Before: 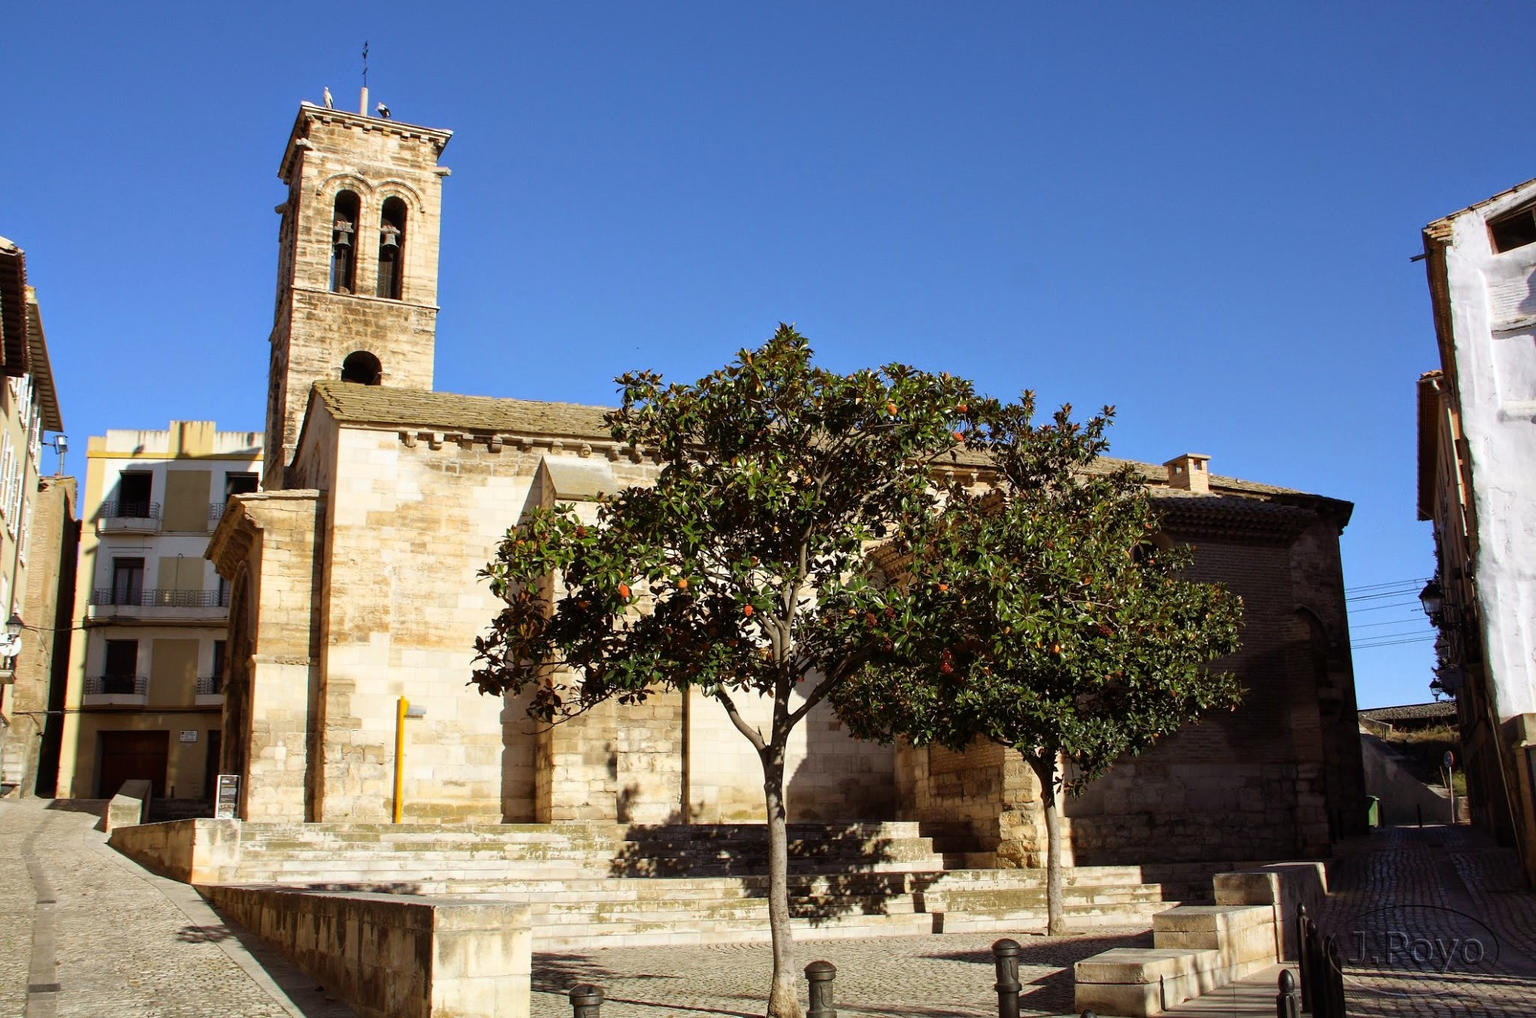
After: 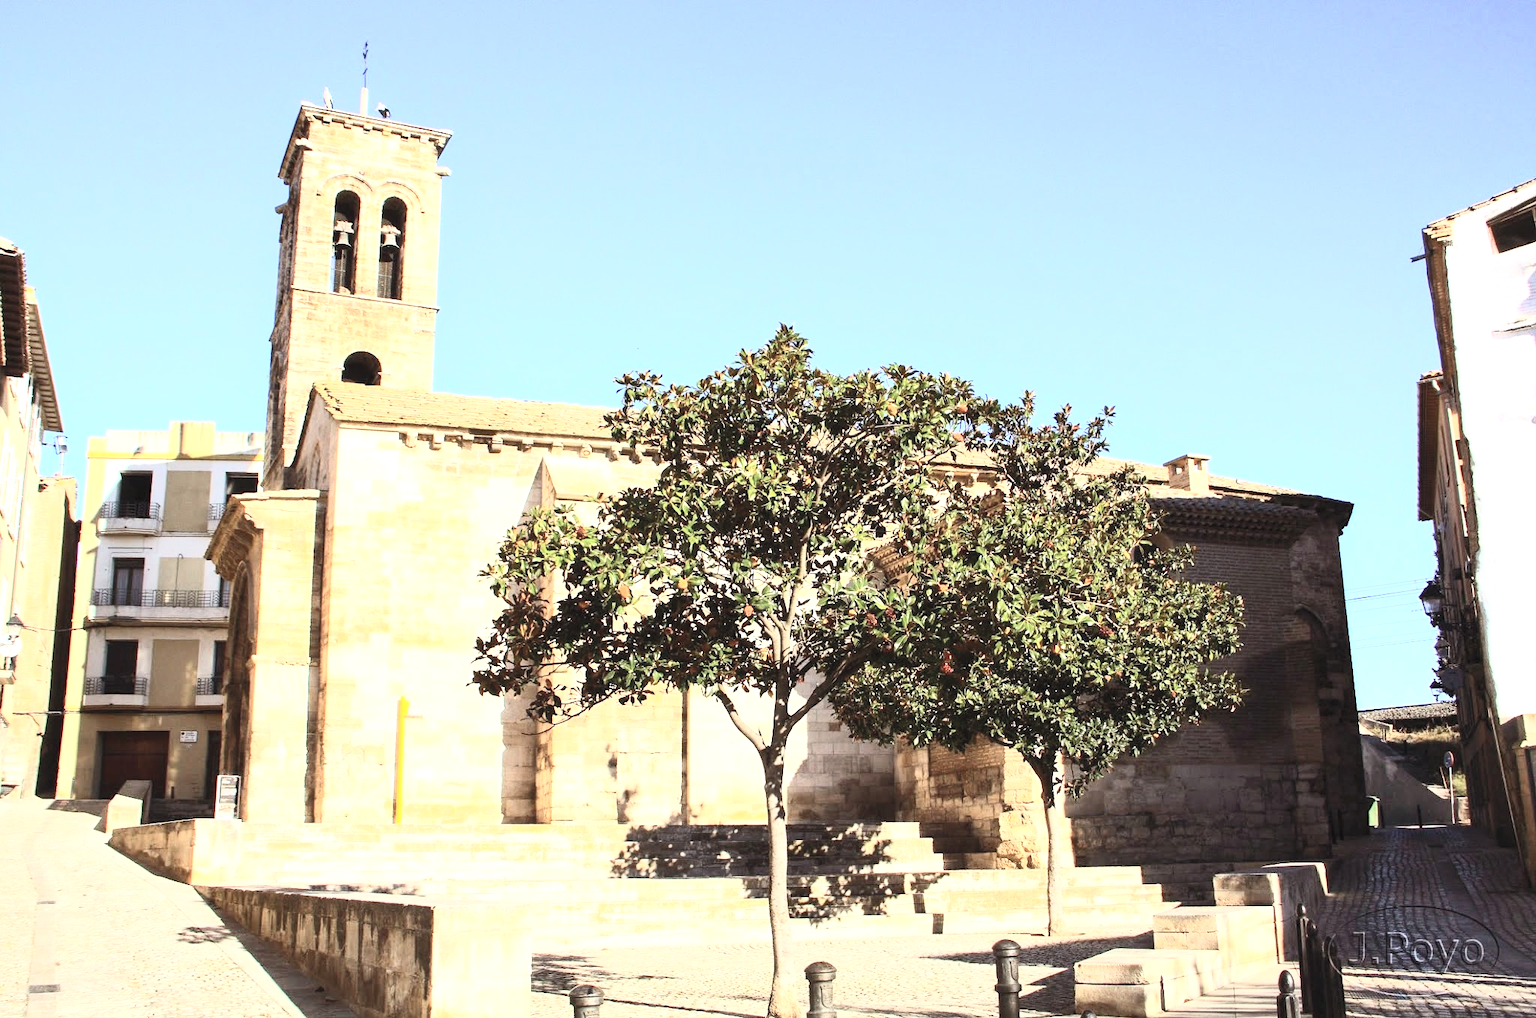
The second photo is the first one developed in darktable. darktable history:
contrast brightness saturation: contrast 0.447, brightness 0.549, saturation -0.209
exposure: black level correction 0, exposure 1.1 EV, compensate exposure bias true, compensate highlight preservation false
